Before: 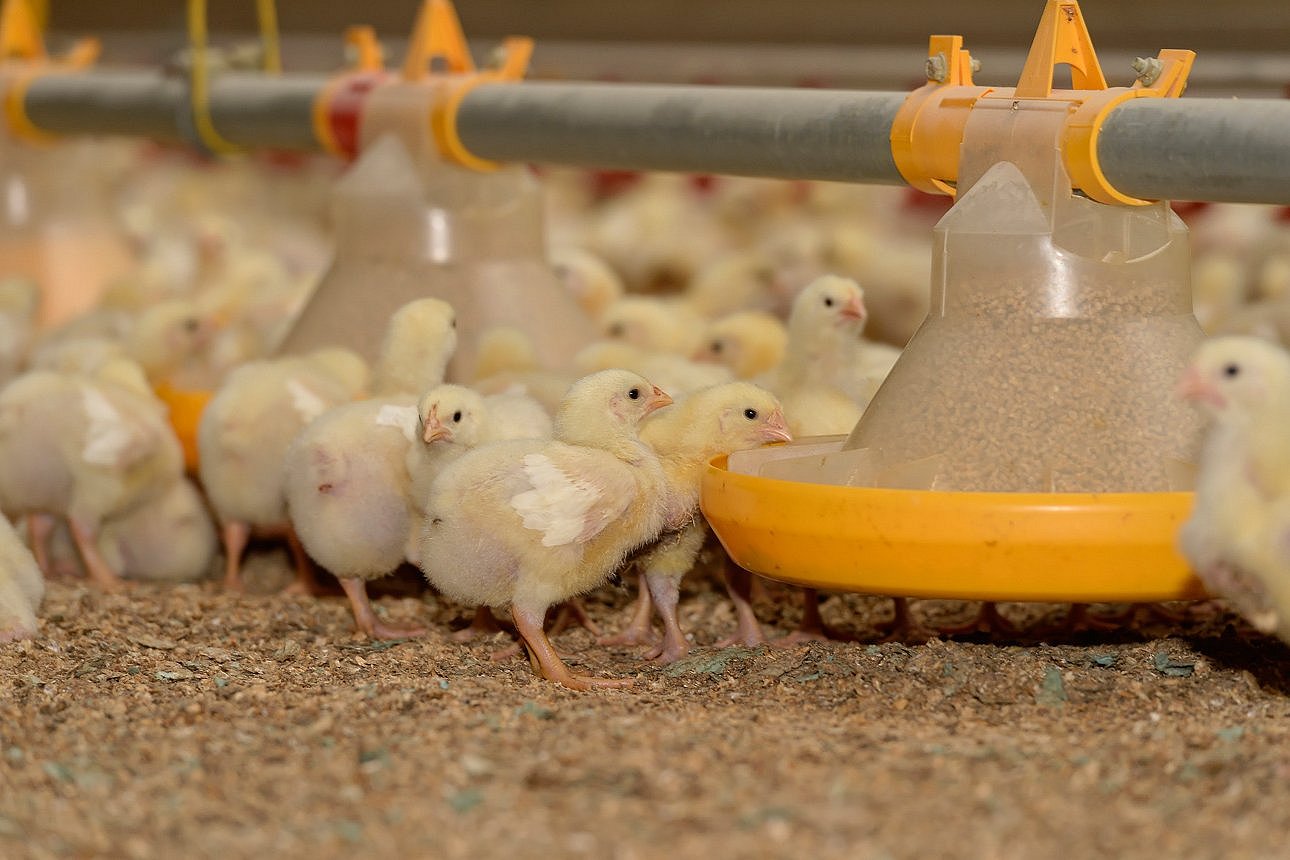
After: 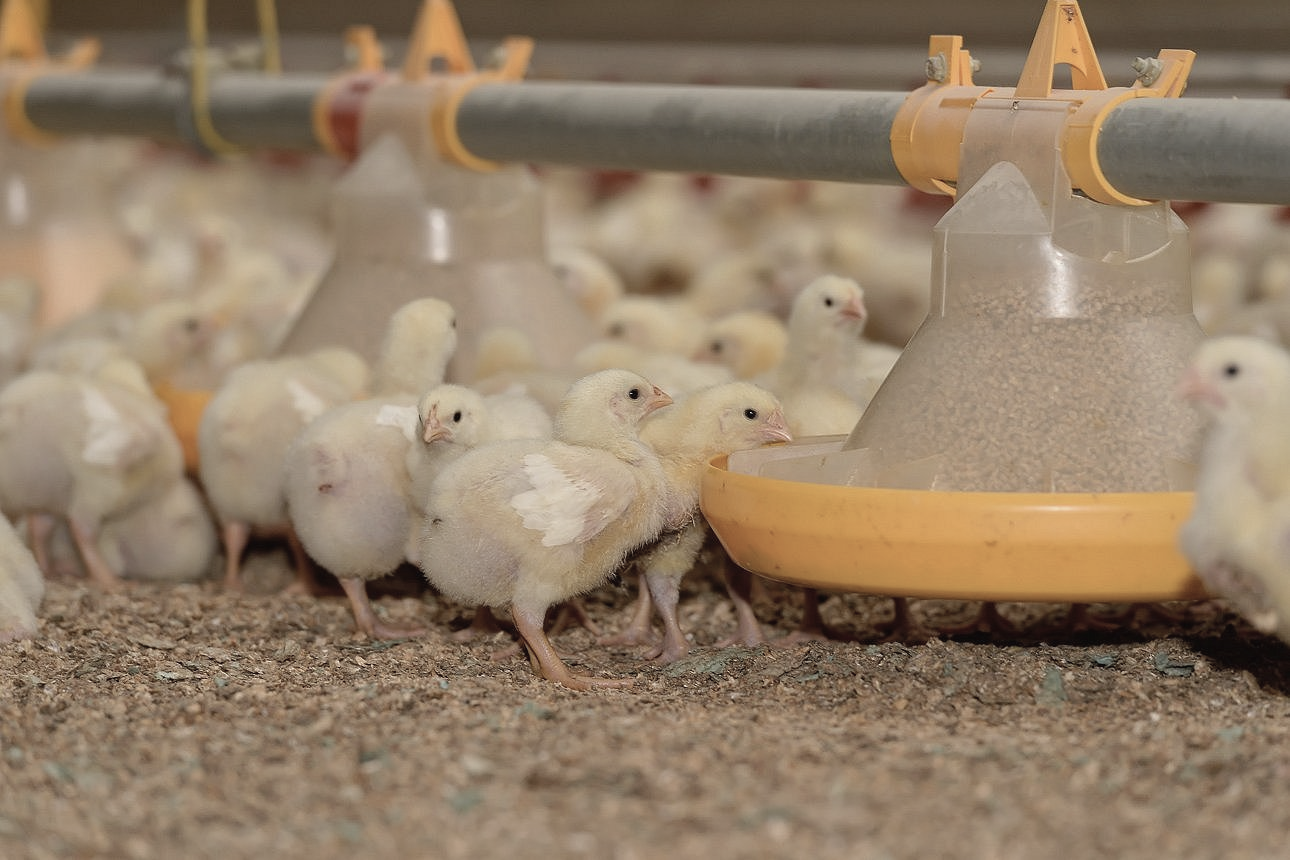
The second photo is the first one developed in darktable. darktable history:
contrast brightness saturation: contrast -0.042, saturation -0.413
